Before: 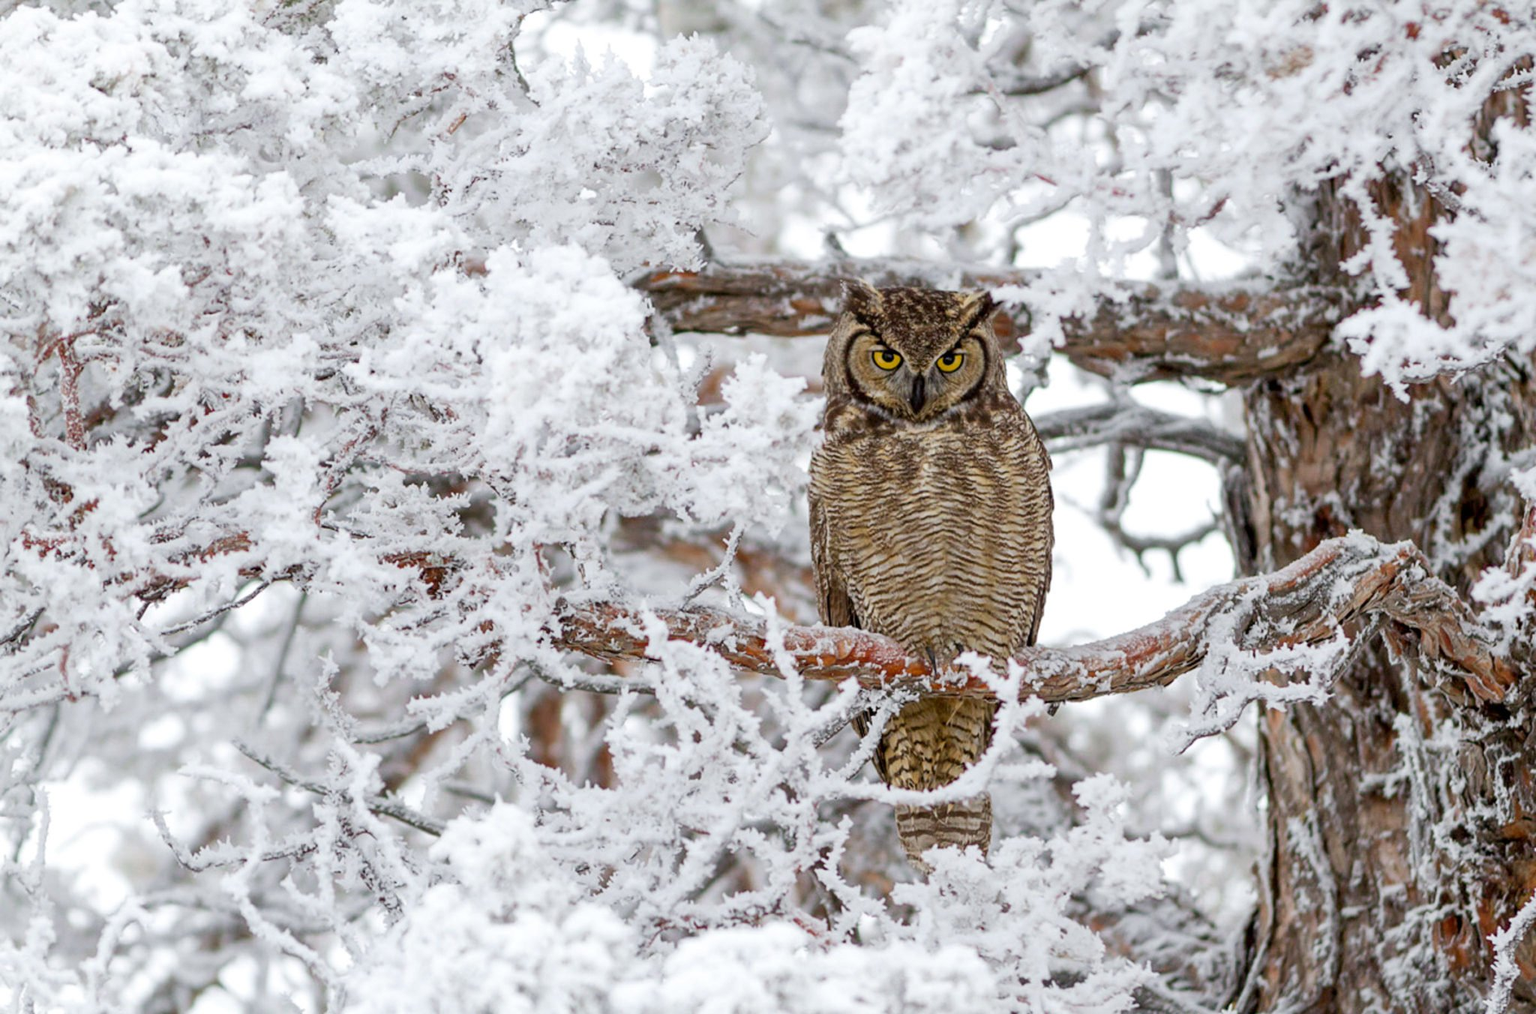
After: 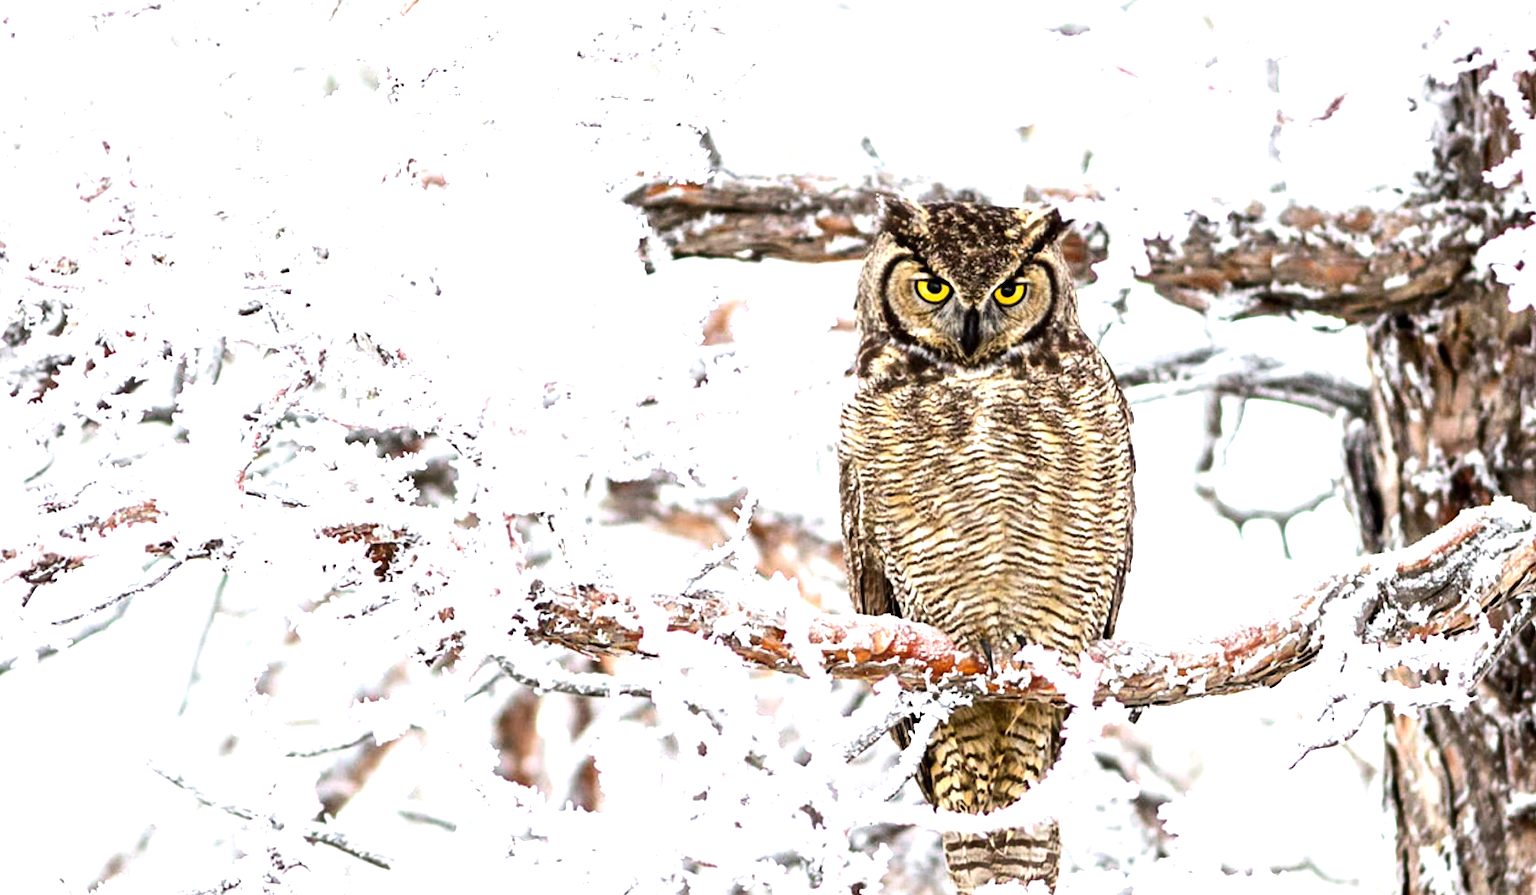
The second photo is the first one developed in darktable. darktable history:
crop: left 7.796%, top 11.935%, right 9.928%, bottom 15.421%
tone equalizer: -8 EV -1.1 EV, -7 EV -0.994 EV, -6 EV -0.85 EV, -5 EV -0.603 EV, -3 EV 0.593 EV, -2 EV 0.877 EV, -1 EV 0.996 EV, +0 EV 1.06 EV, edges refinement/feathering 500, mask exposure compensation -1.57 EV, preserve details no
exposure: exposure 0.633 EV, compensate highlight preservation false
